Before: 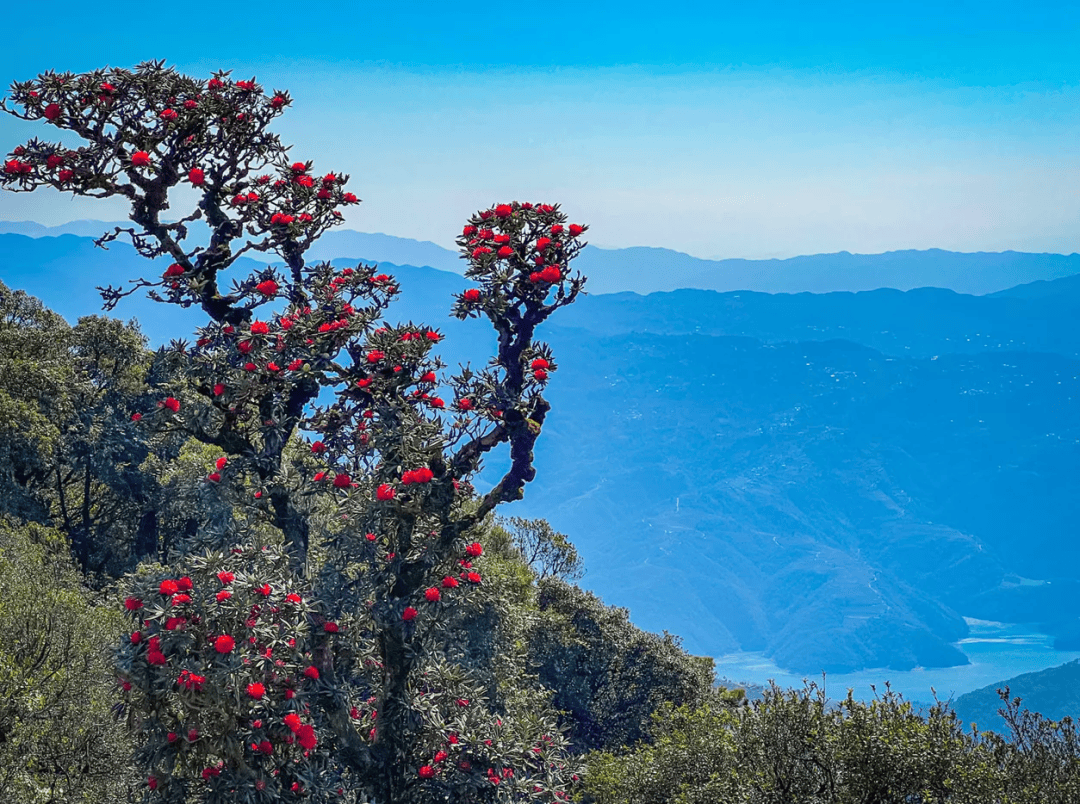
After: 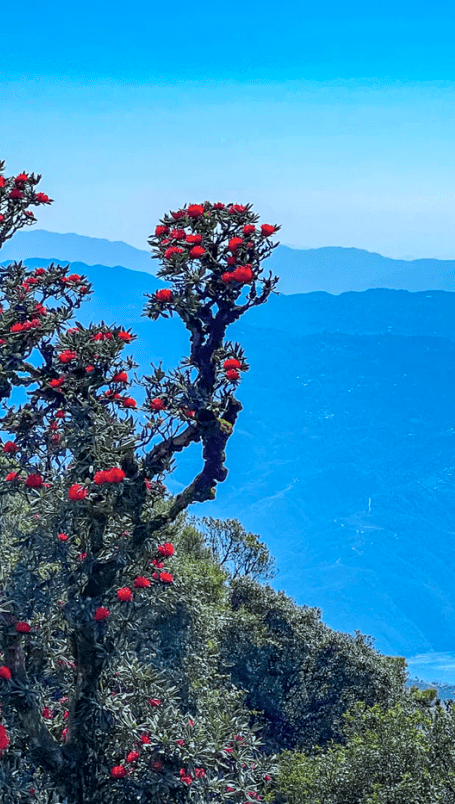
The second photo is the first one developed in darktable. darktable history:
color calibration: illuminant F (fluorescent), F source F9 (Cool White Deluxe 4150 K) – high CRI, x 0.374, y 0.373, temperature 4158.34 K
crop: left 28.583%, right 29.231%
local contrast: highlights 100%, shadows 100%, detail 120%, midtone range 0.2
